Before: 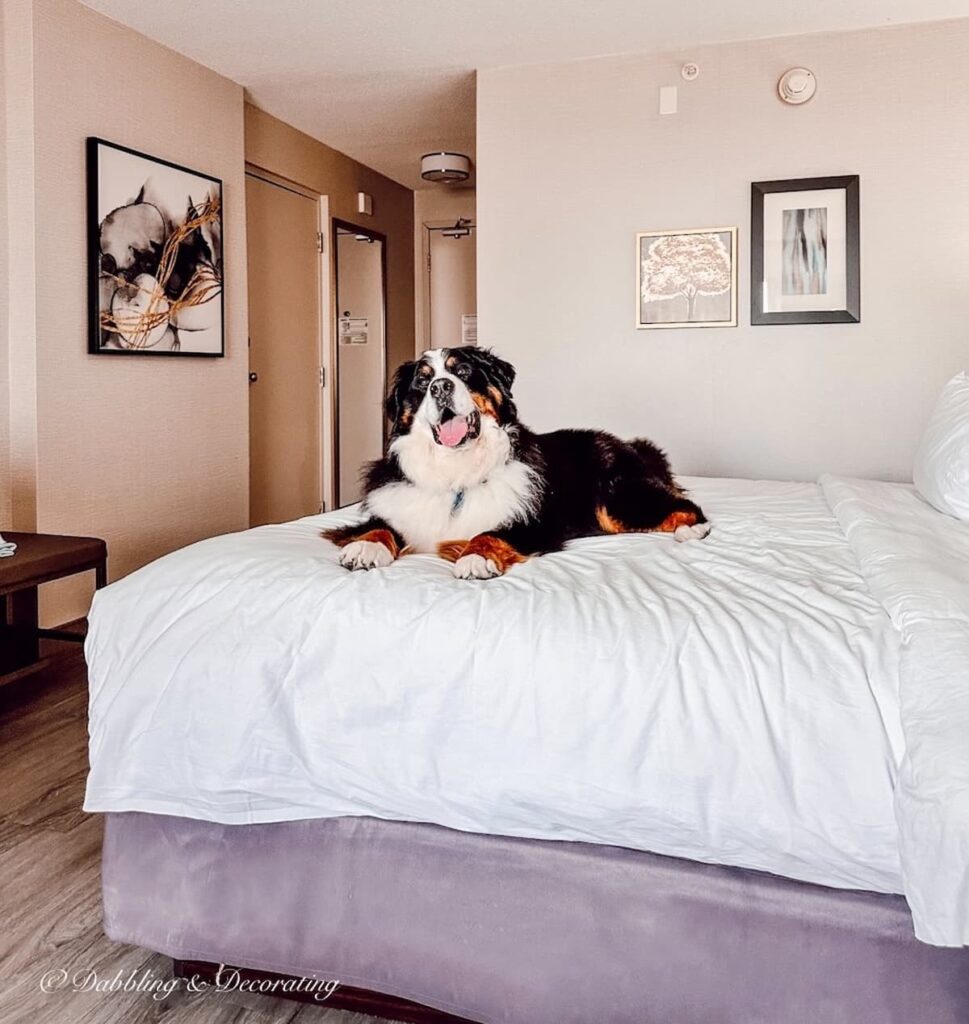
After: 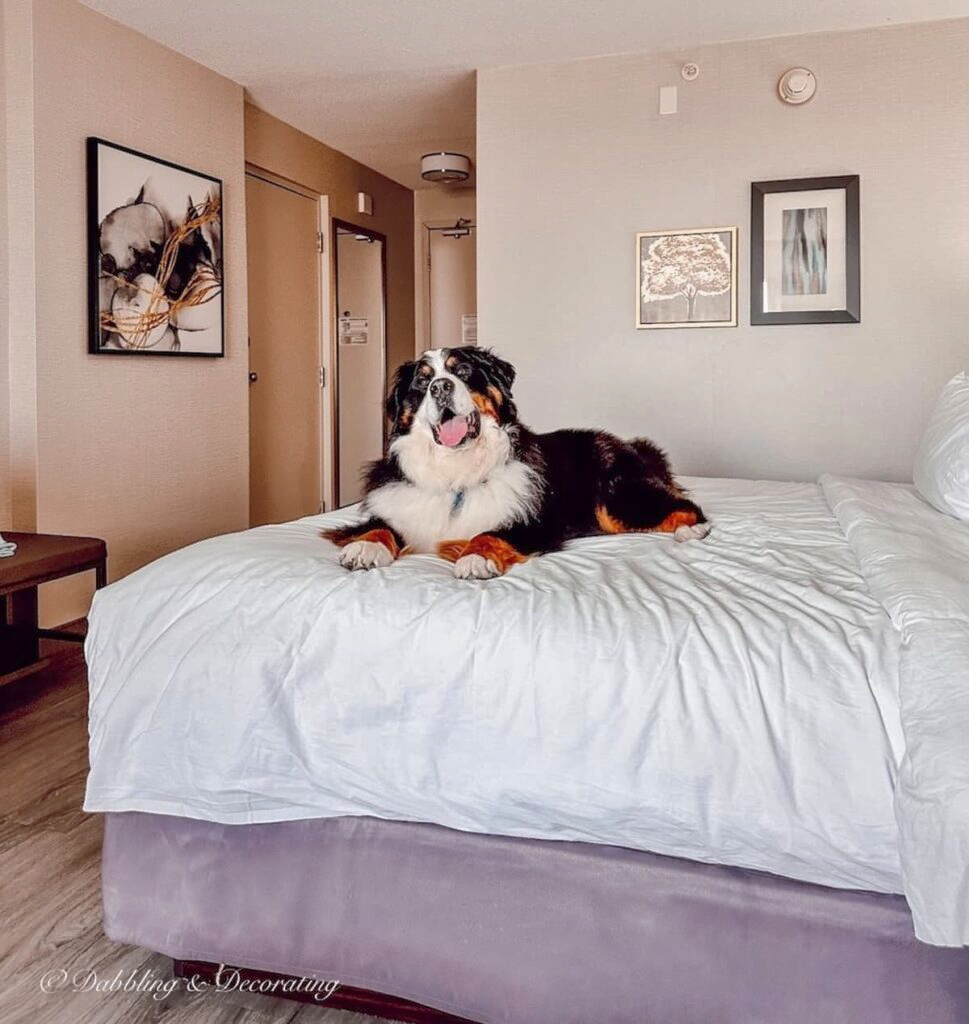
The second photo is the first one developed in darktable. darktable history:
shadows and highlights: shadows color adjustment 97.98%, highlights color adjustment 58.46%
